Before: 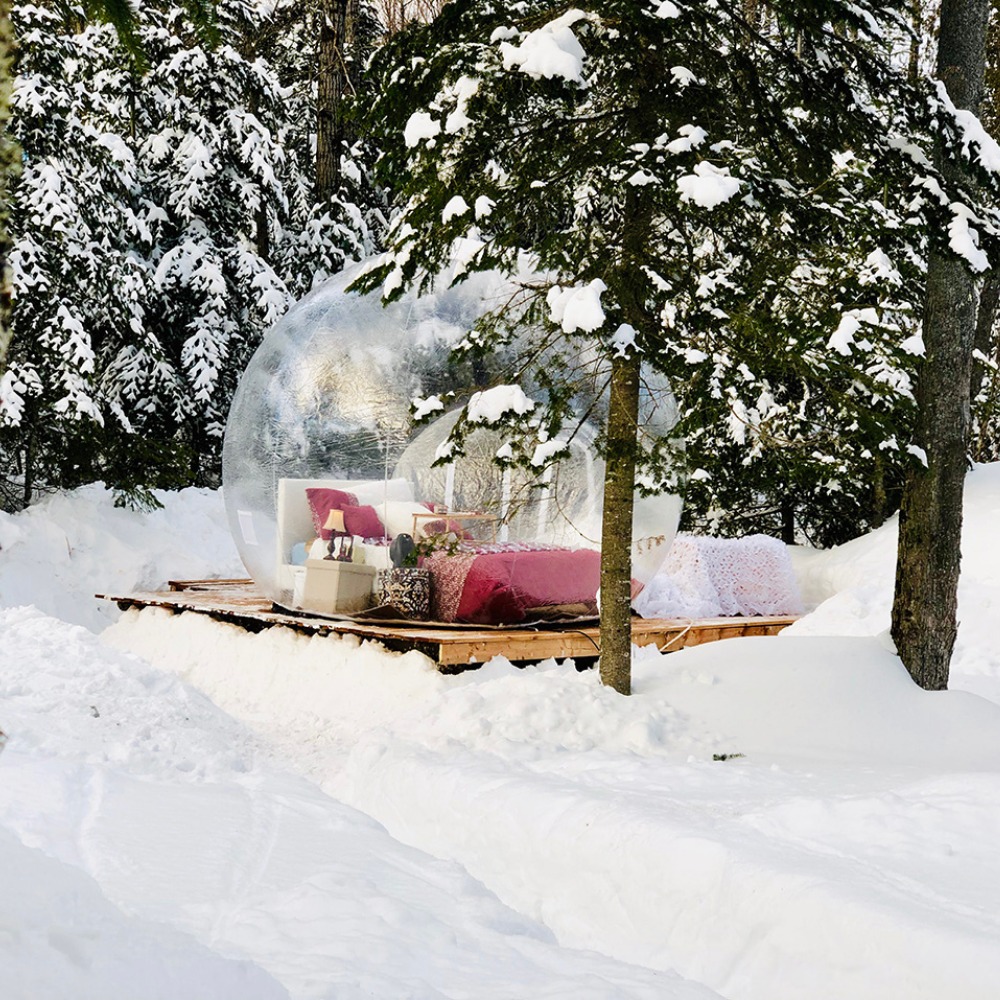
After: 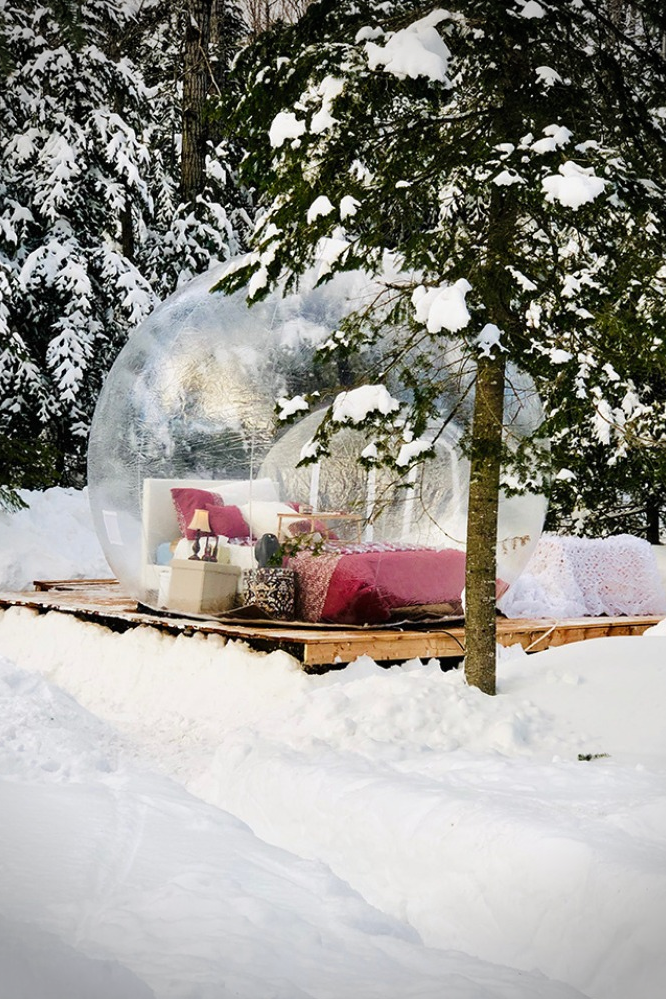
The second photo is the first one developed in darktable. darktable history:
crop and rotate: left 13.537%, right 19.796%
vignetting: fall-off radius 31.48%, brightness -0.472
exposure: compensate highlight preservation false
